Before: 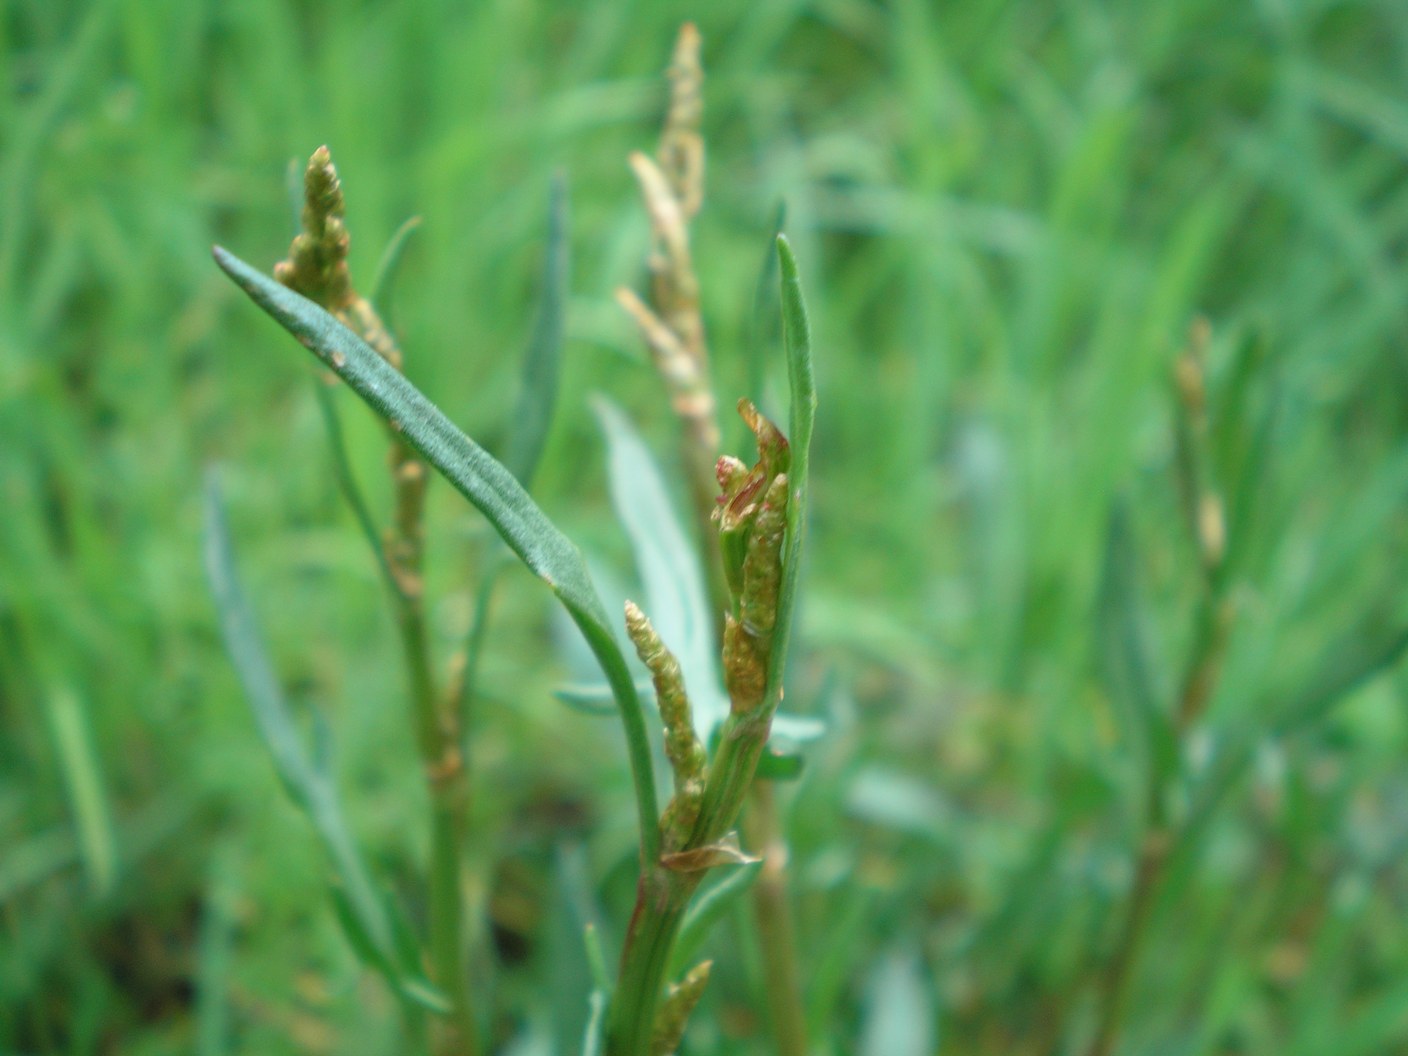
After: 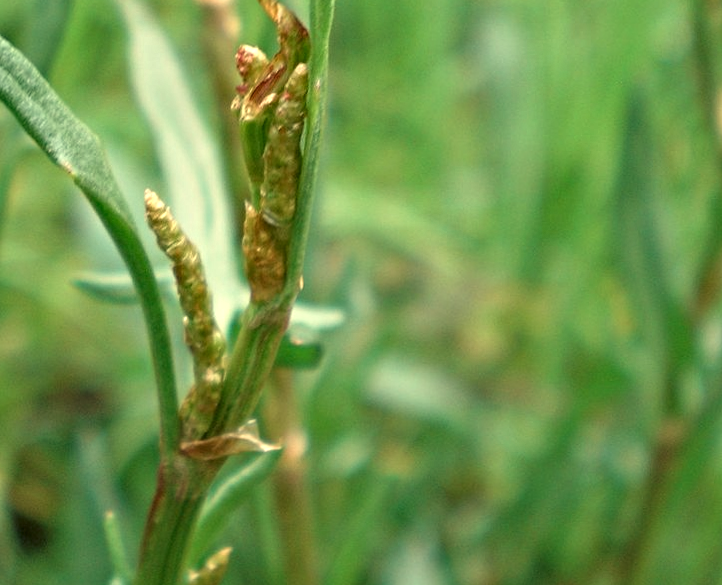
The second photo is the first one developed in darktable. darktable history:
crop: left 34.479%, top 38.822%, right 13.718%, bottom 5.172%
white balance: red 1.123, blue 0.83
contrast equalizer: octaves 7, y [[0.5, 0.542, 0.583, 0.625, 0.667, 0.708], [0.5 ×6], [0.5 ×6], [0 ×6], [0 ×6]]
rotate and perspective: rotation 0.174°, lens shift (vertical) 0.013, lens shift (horizontal) 0.019, shear 0.001, automatic cropping original format, crop left 0.007, crop right 0.991, crop top 0.016, crop bottom 0.997
